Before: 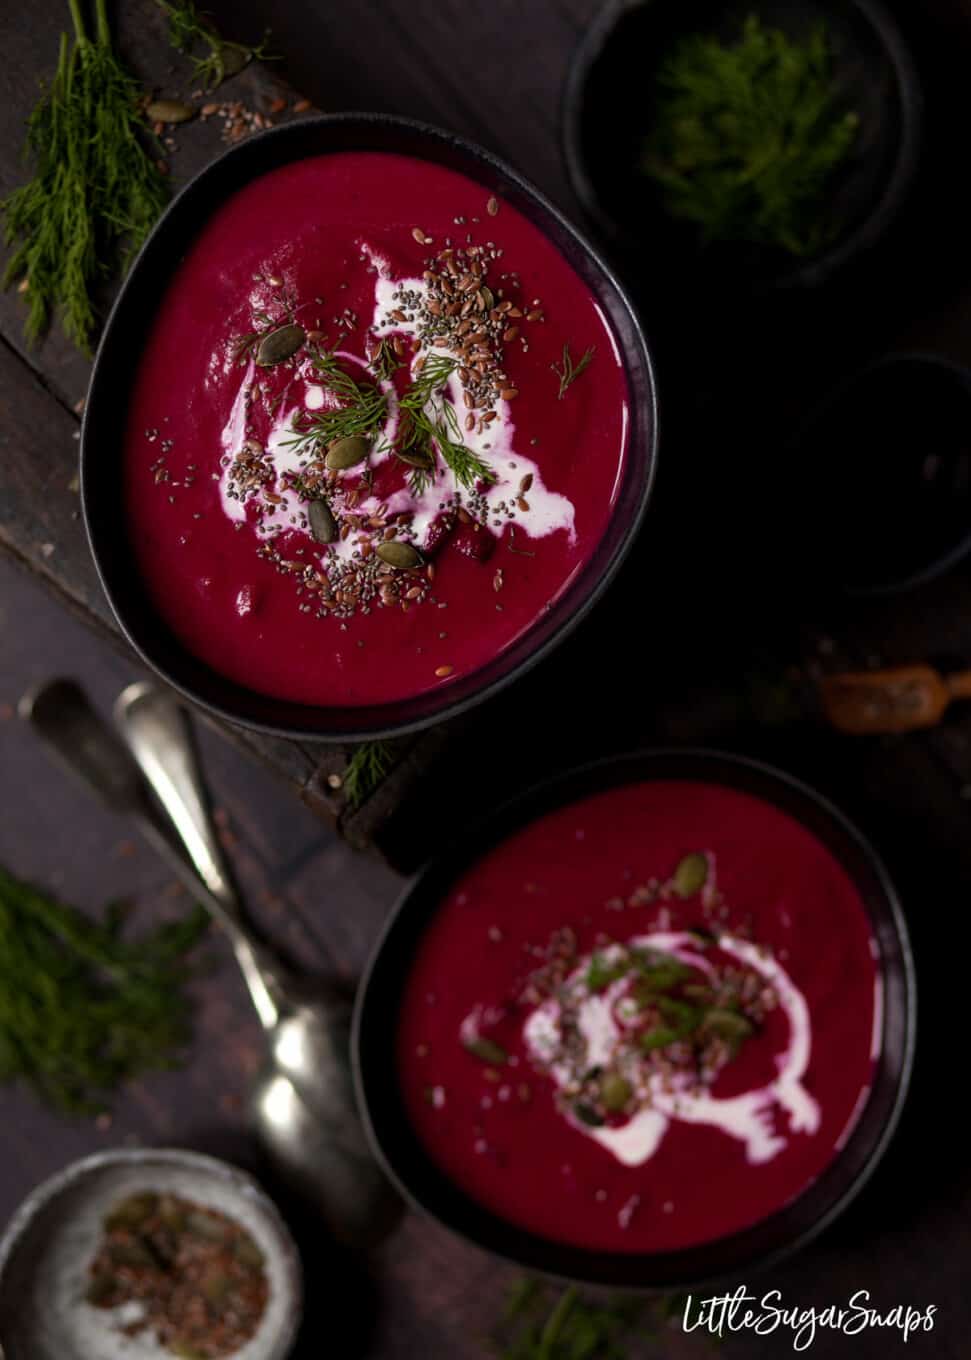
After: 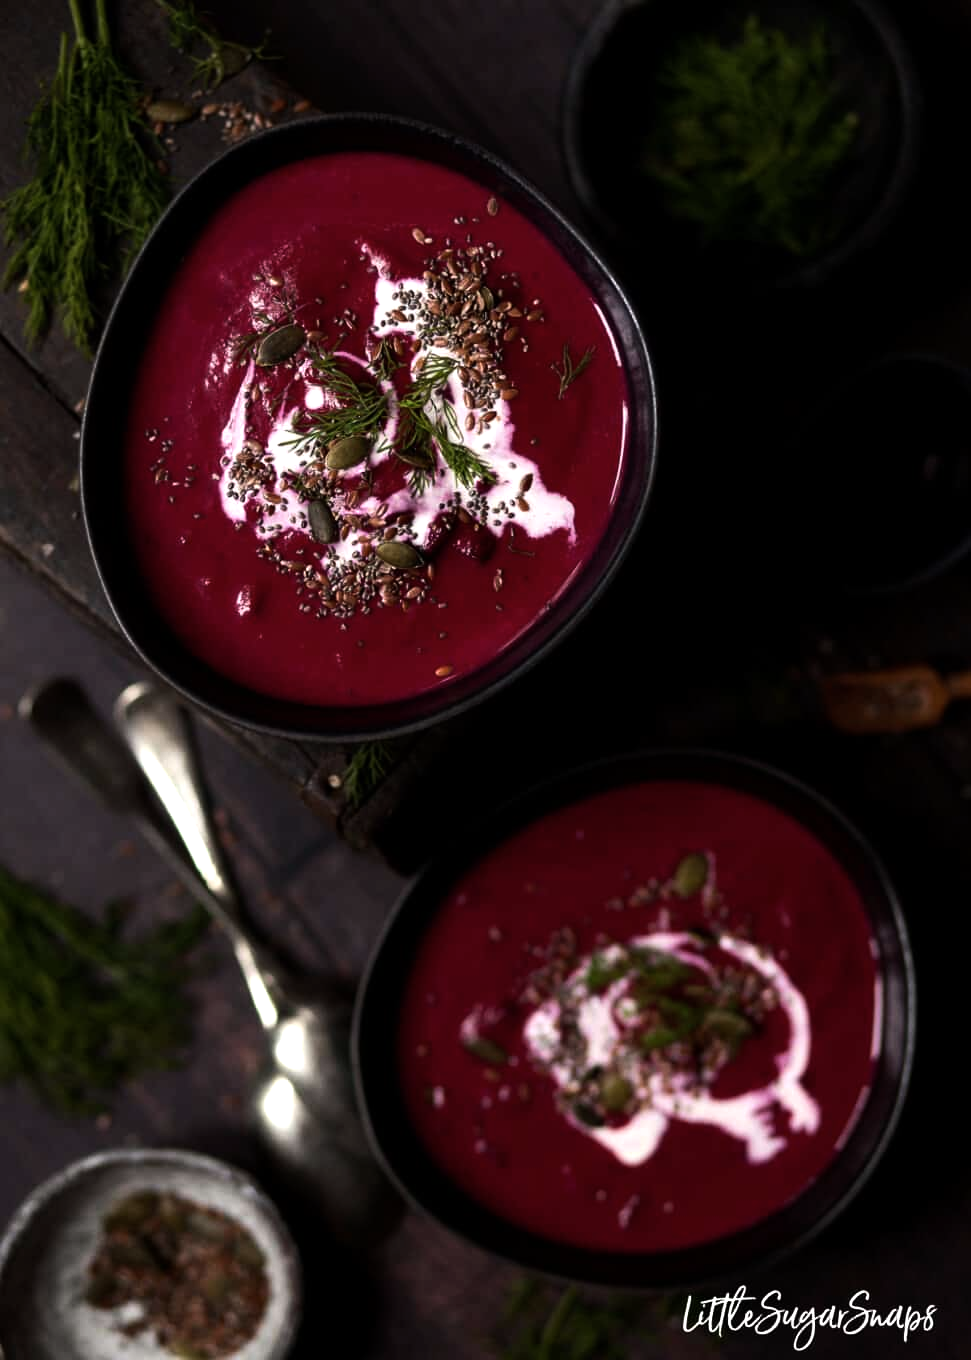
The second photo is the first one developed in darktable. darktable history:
contrast brightness saturation: contrast 0.01, saturation -0.05
tone equalizer: -8 EV -0.75 EV, -7 EV -0.7 EV, -6 EV -0.6 EV, -5 EV -0.4 EV, -3 EV 0.4 EV, -2 EV 0.6 EV, -1 EV 0.7 EV, +0 EV 0.75 EV, edges refinement/feathering 500, mask exposure compensation -1.57 EV, preserve details no
